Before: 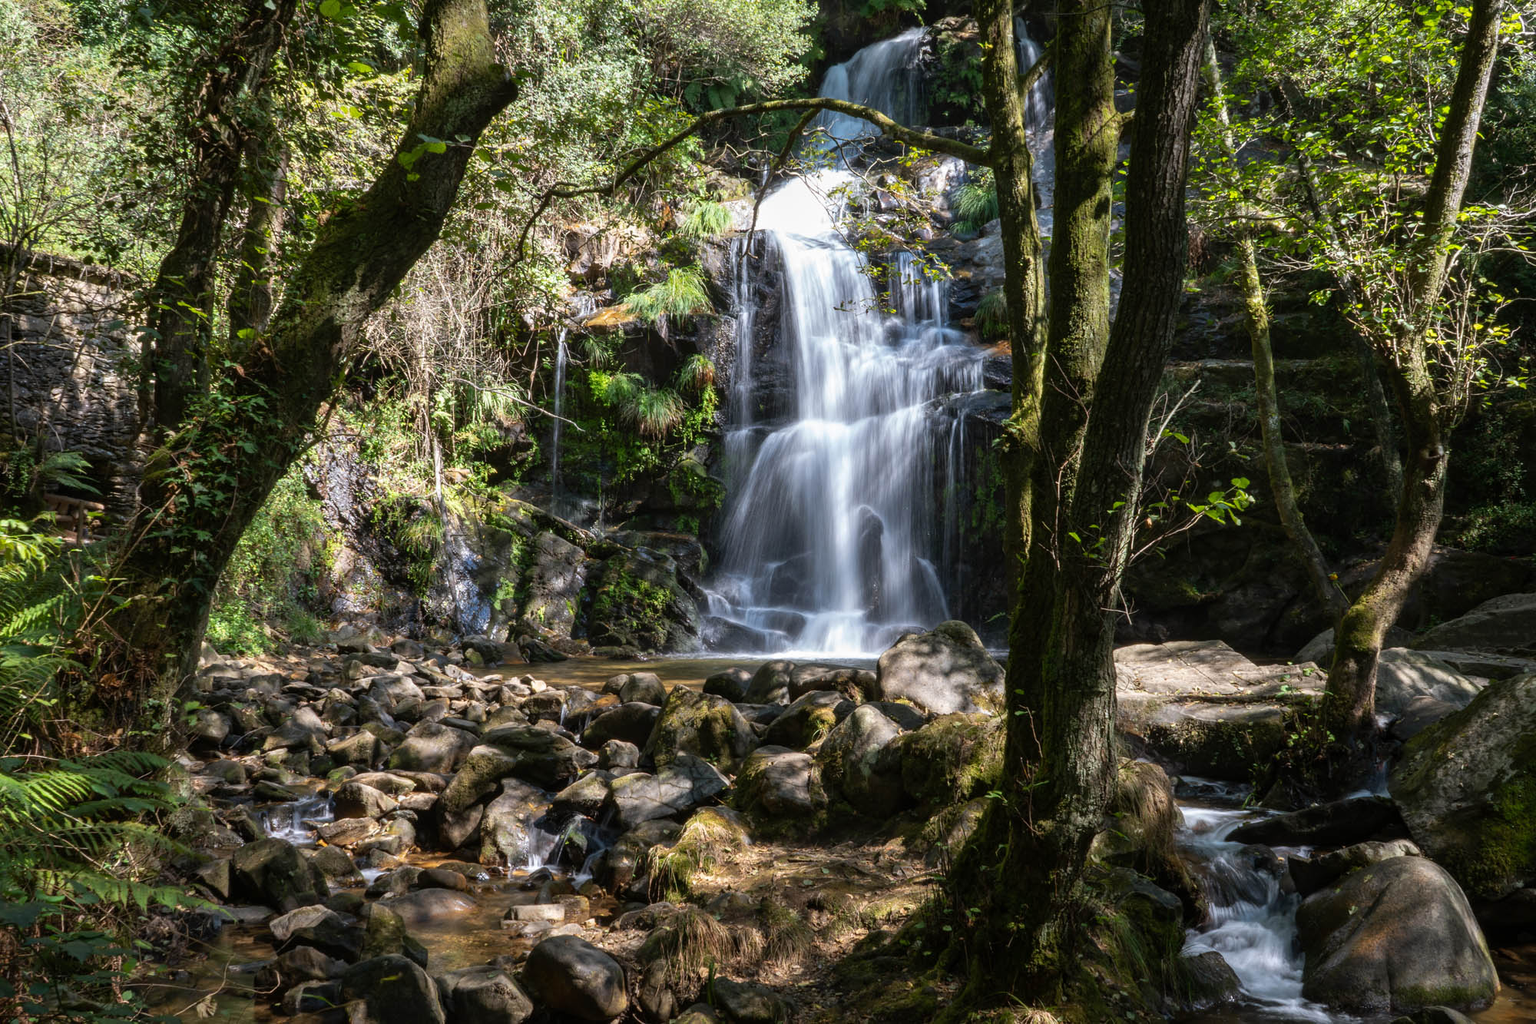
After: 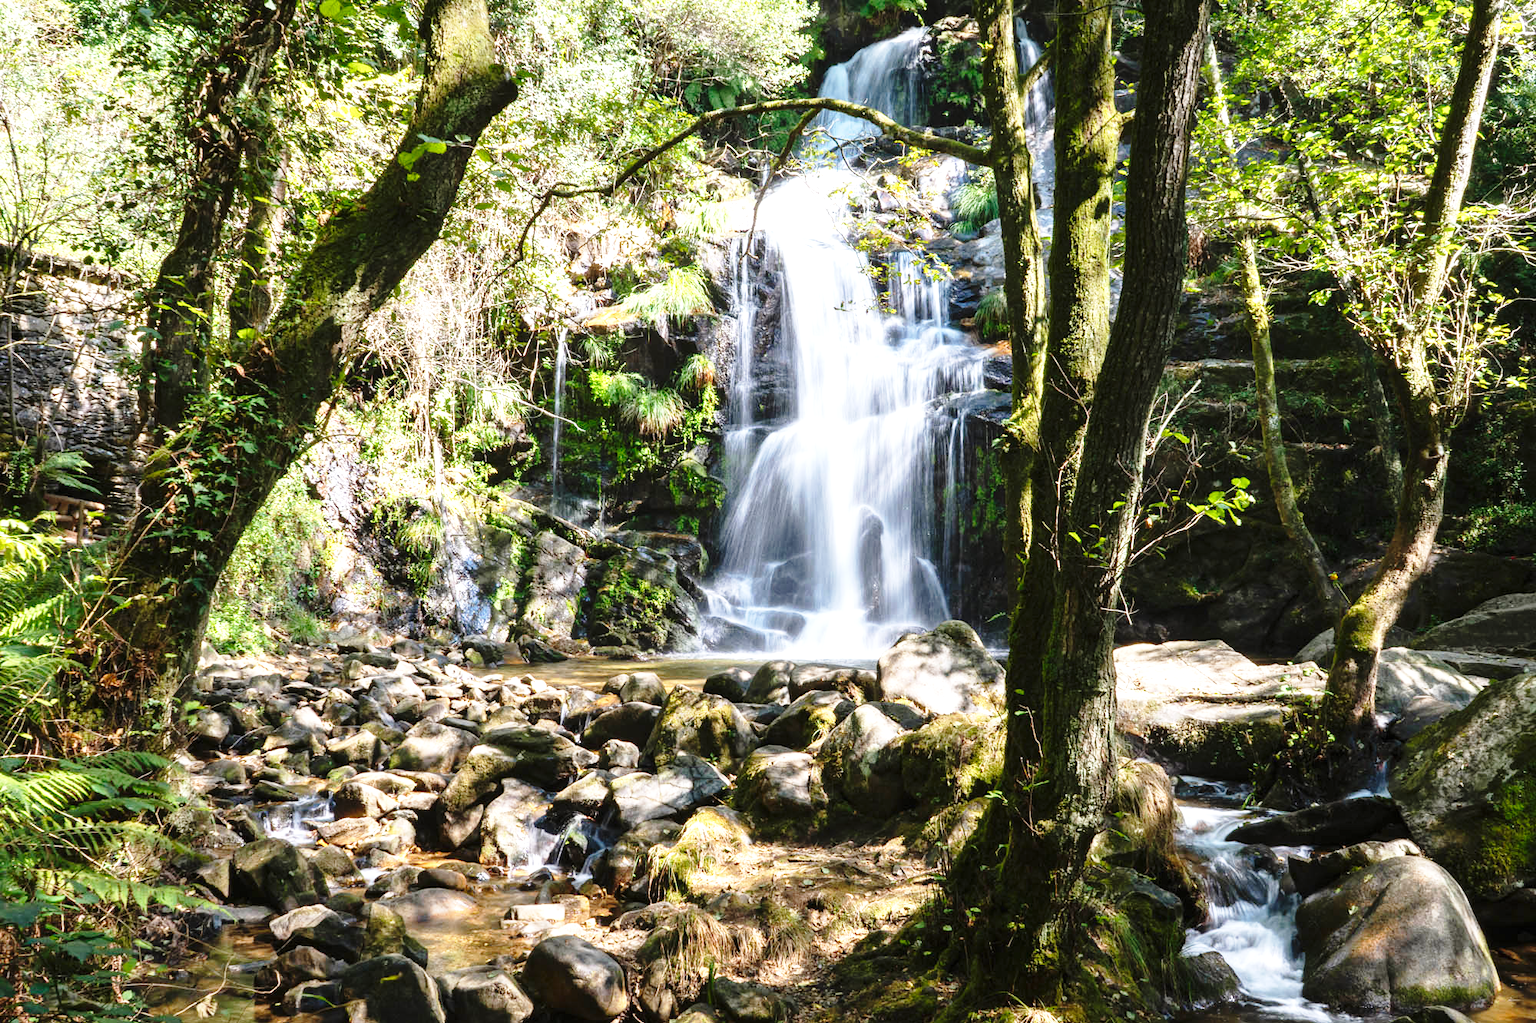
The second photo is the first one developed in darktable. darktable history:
exposure: black level correction 0, exposure 1 EV, compensate exposure bias true, compensate highlight preservation false
base curve: curves: ch0 [(0, 0) (0.028, 0.03) (0.121, 0.232) (0.46, 0.748) (0.859, 0.968) (1, 1)], preserve colors none
